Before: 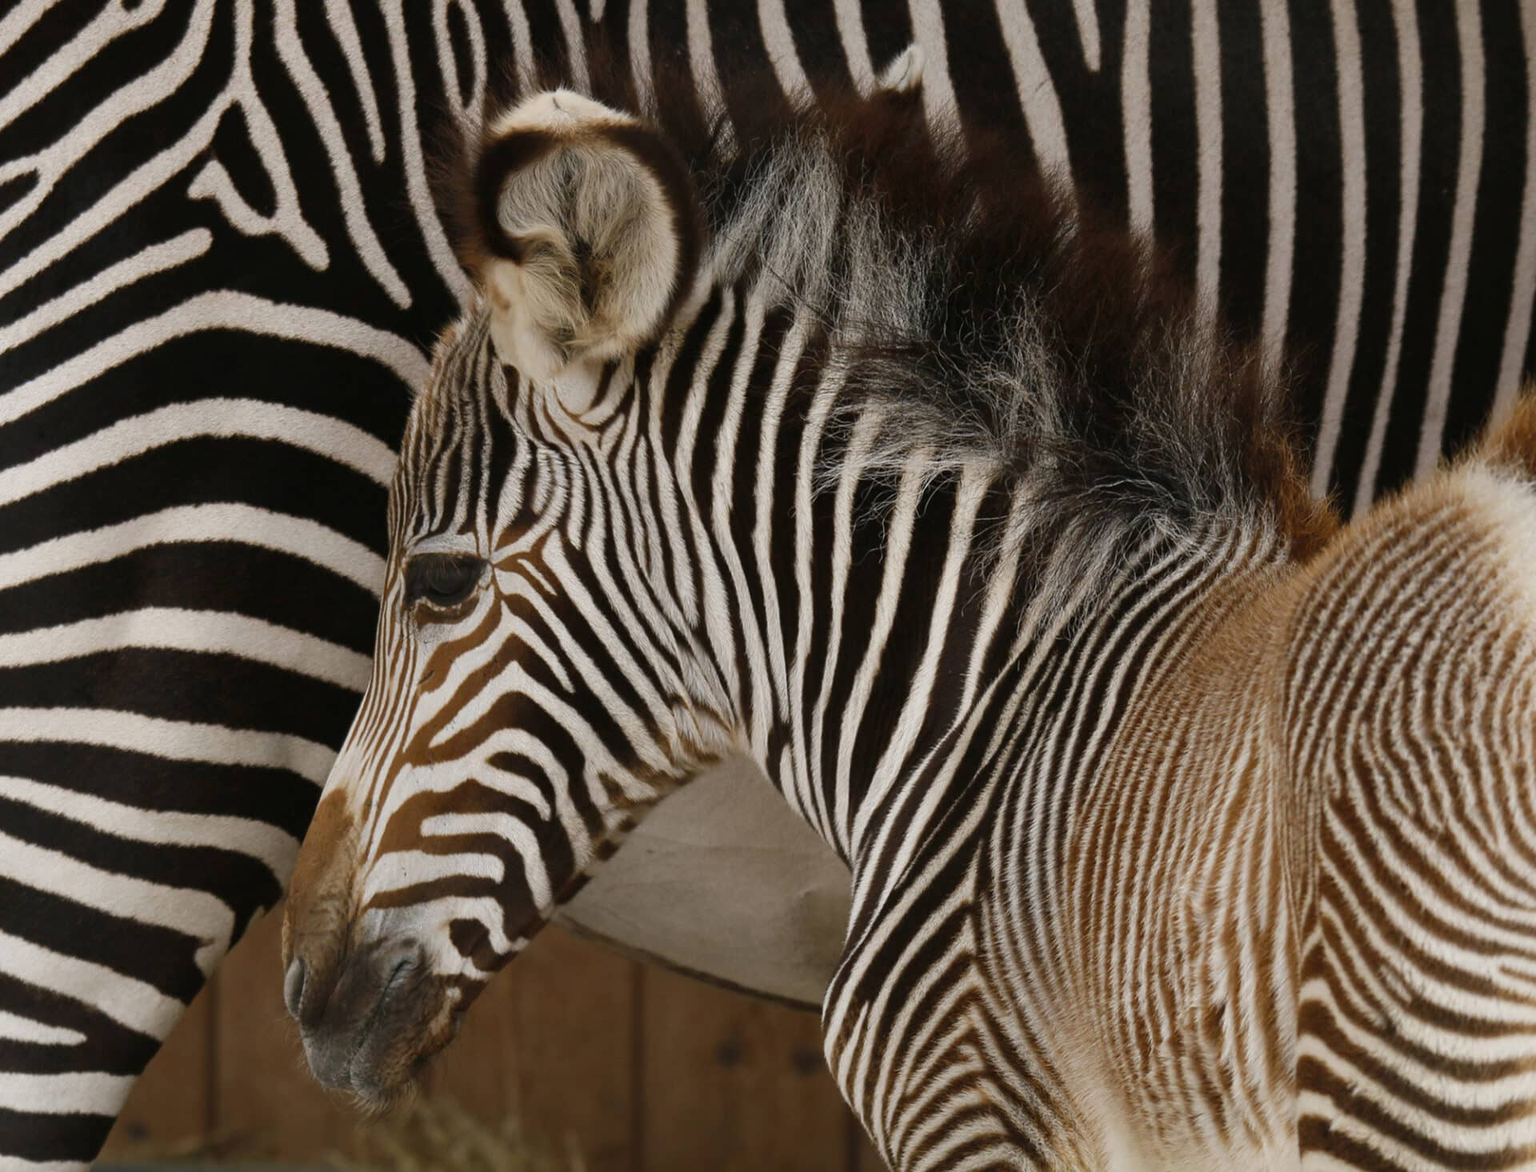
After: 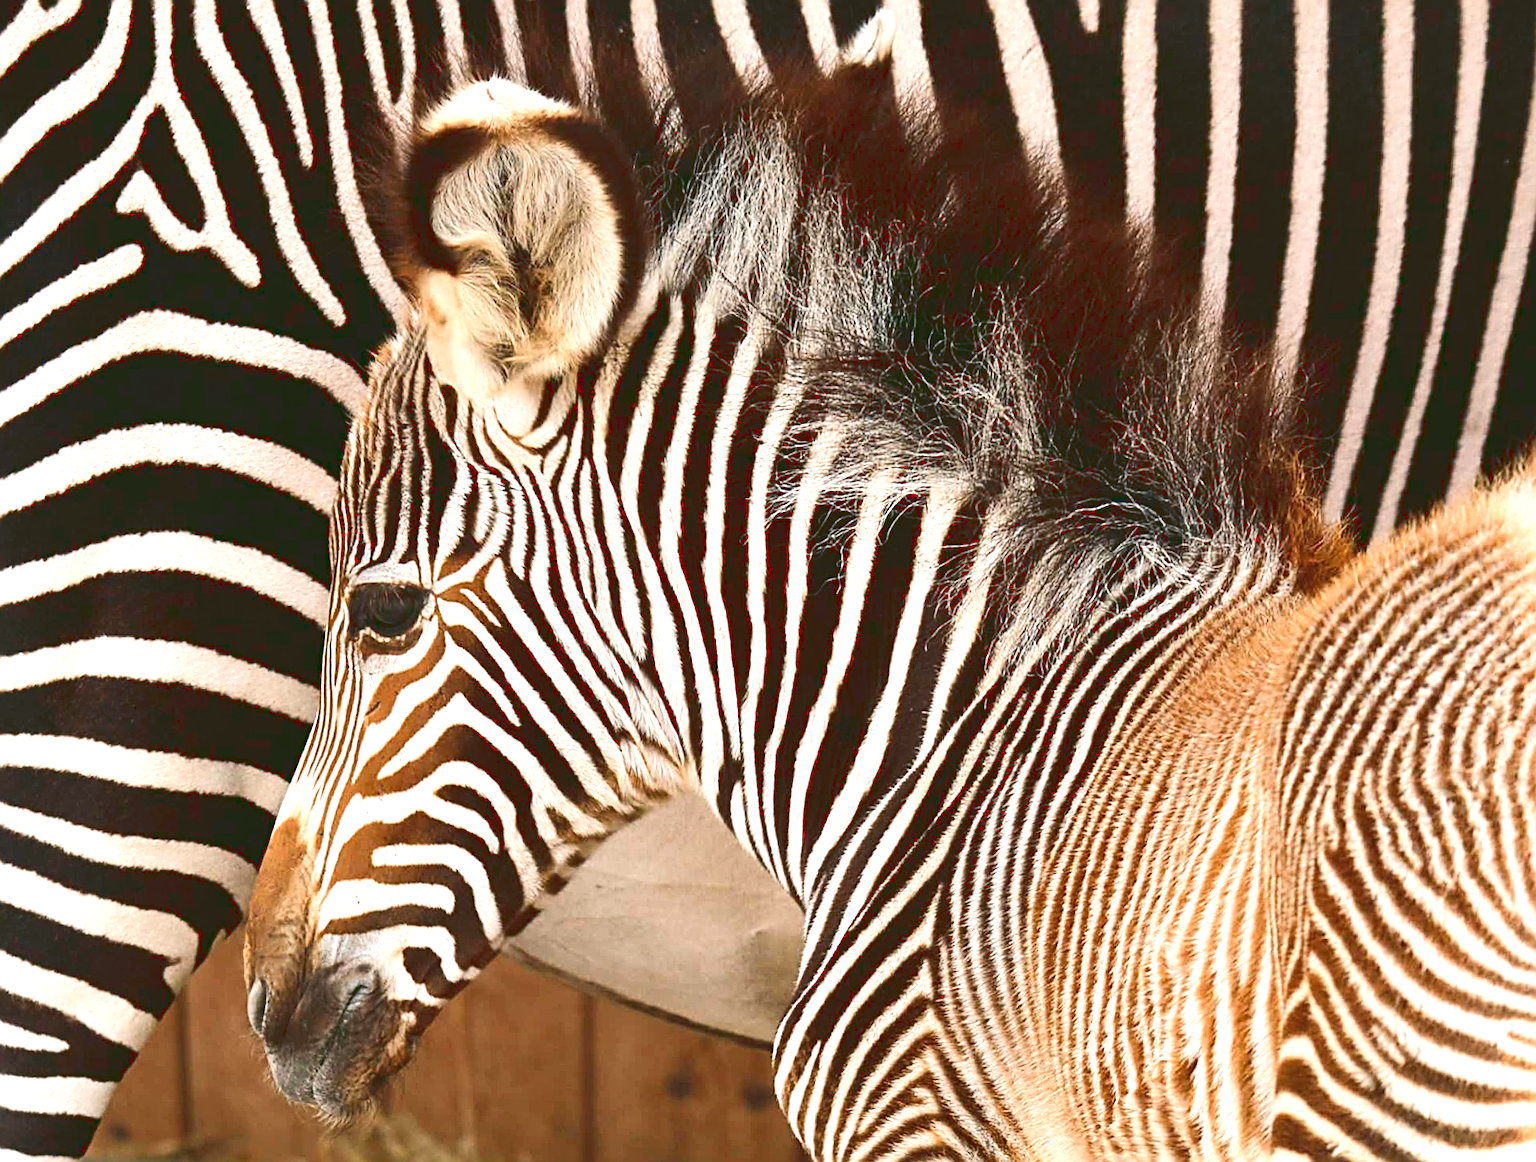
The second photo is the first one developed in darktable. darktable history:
exposure: black level correction 0, exposure 1.379 EV, compensate exposure bias true, compensate highlight preservation false
sharpen: radius 2.584, amount 0.688
rotate and perspective: rotation 0.062°, lens shift (vertical) 0.115, lens shift (horizontal) -0.133, crop left 0.047, crop right 0.94, crop top 0.061, crop bottom 0.94
tone curve: curves: ch0 [(0, 0.129) (0.187, 0.207) (0.729, 0.789) (1, 1)], color space Lab, linked channels, preserve colors none
